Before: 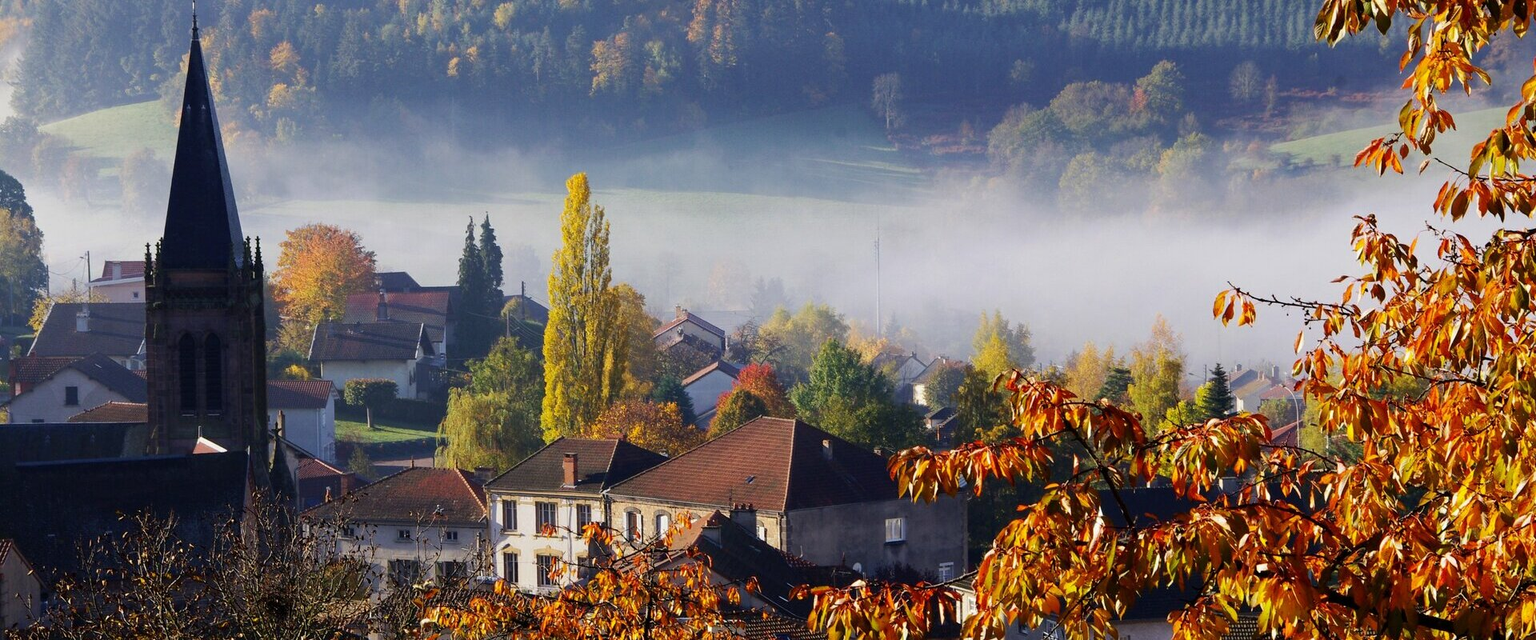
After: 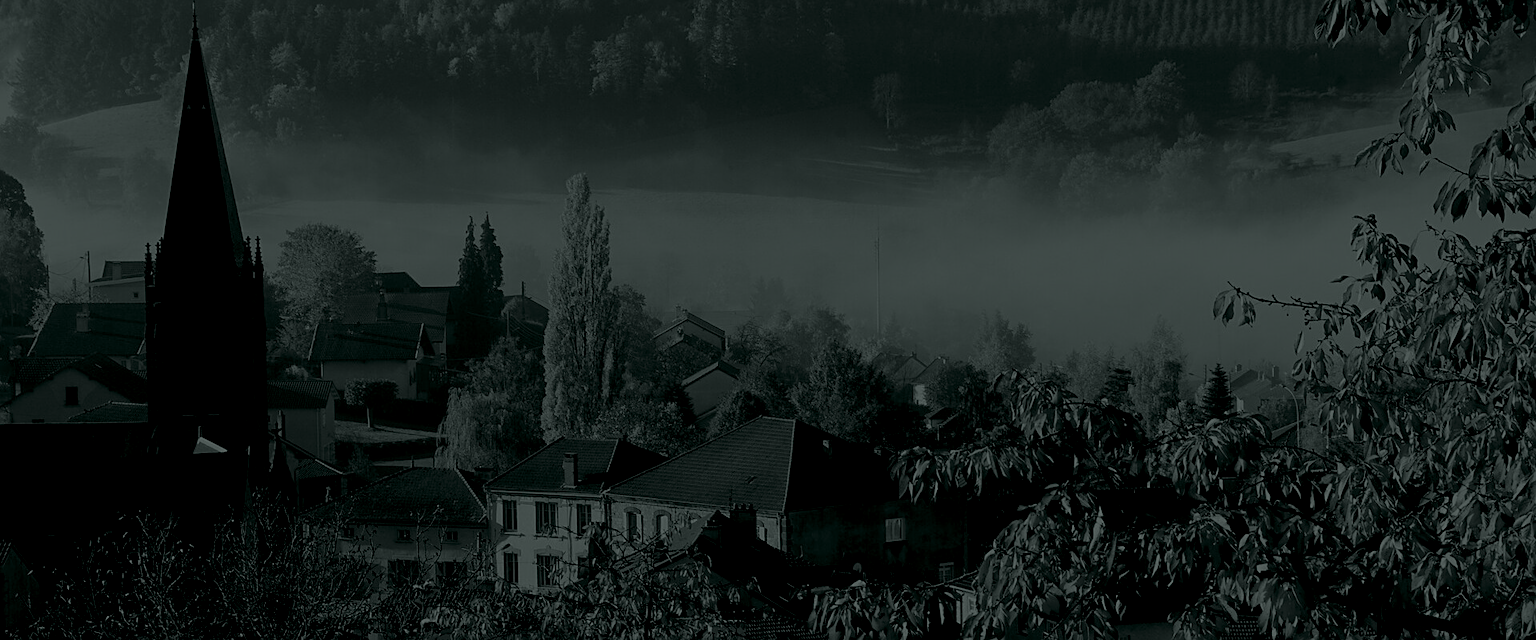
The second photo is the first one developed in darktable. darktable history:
colorize: hue 90°, saturation 19%, lightness 1.59%, version 1
haze removal: strength -0.05
sharpen: on, module defaults
